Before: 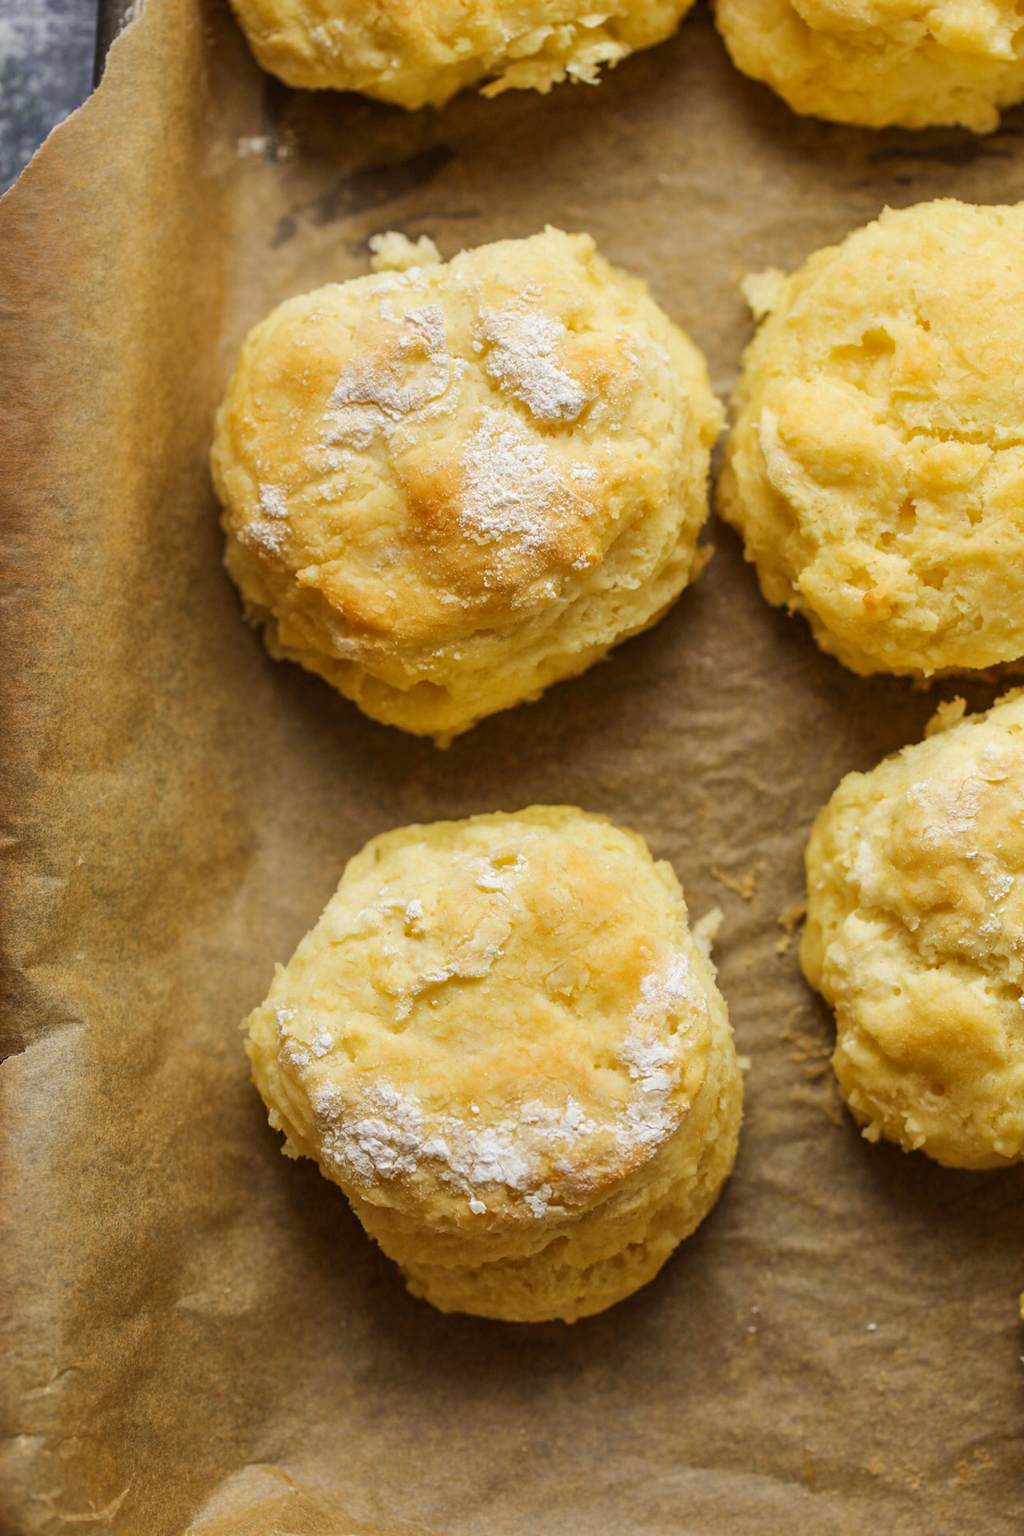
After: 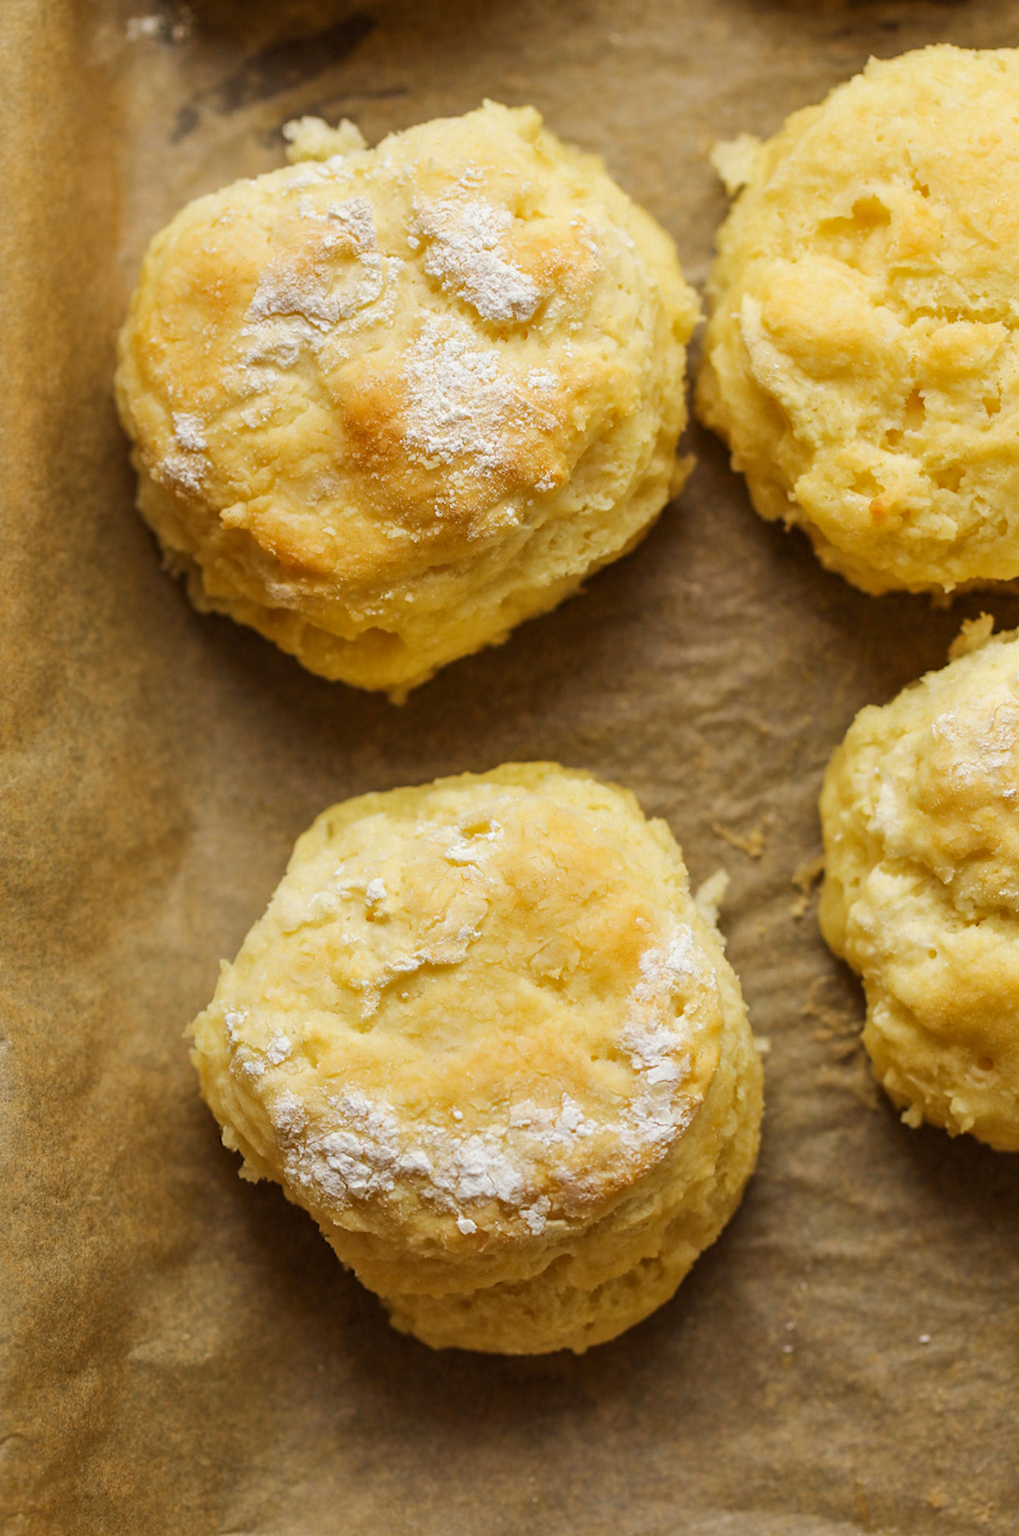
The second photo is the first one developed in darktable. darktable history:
crop and rotate: angle 3.1°, left 5.964%, top 5.677%
